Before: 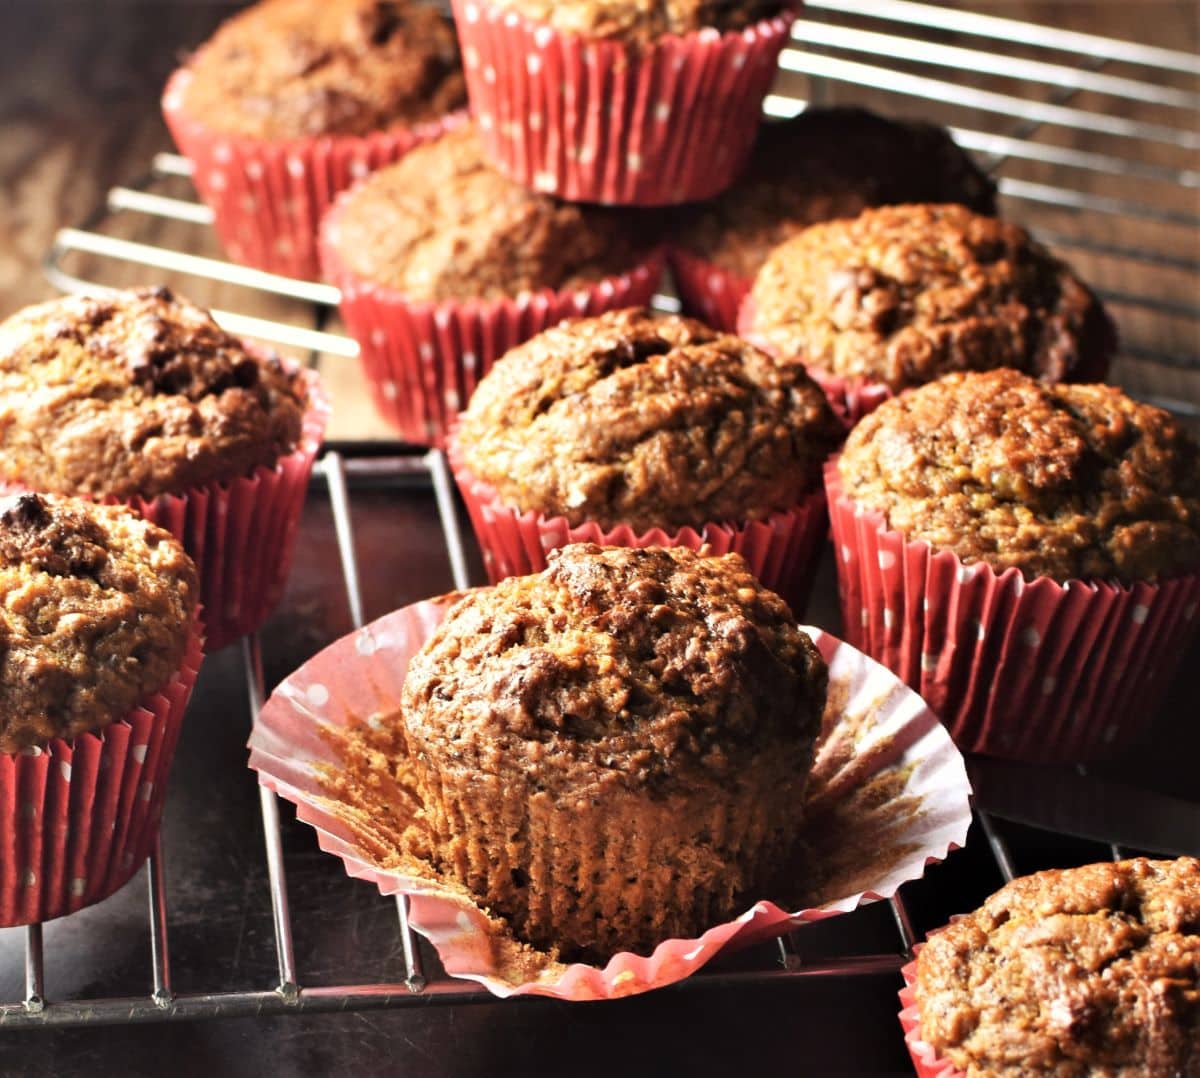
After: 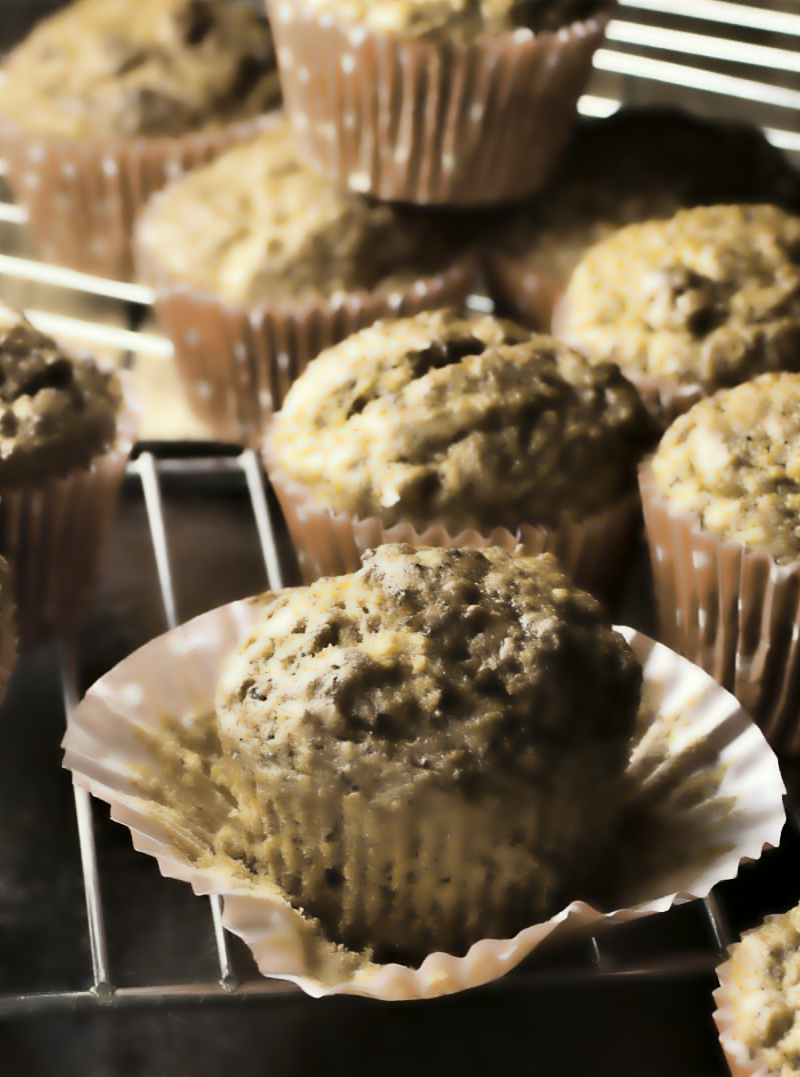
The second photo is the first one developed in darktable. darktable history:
lowpass: radius 4, soften with bilateral filter, unbound 0
crop and rotate: left 15.546%, right 17.787%
tone curve: curves: ch1 [(0, 0) (0.173, 0.145) (0.467, 0.477) (0.808, 0.611) (1, 1)]; ch2 [(0, 0) (0.255, 0.314) (0.498, 0.509) (0.694, 0.64) (1, 1)], color space Lab, independent channels, preserve colors none
haze removal: compatibility mode true, adaptive false
